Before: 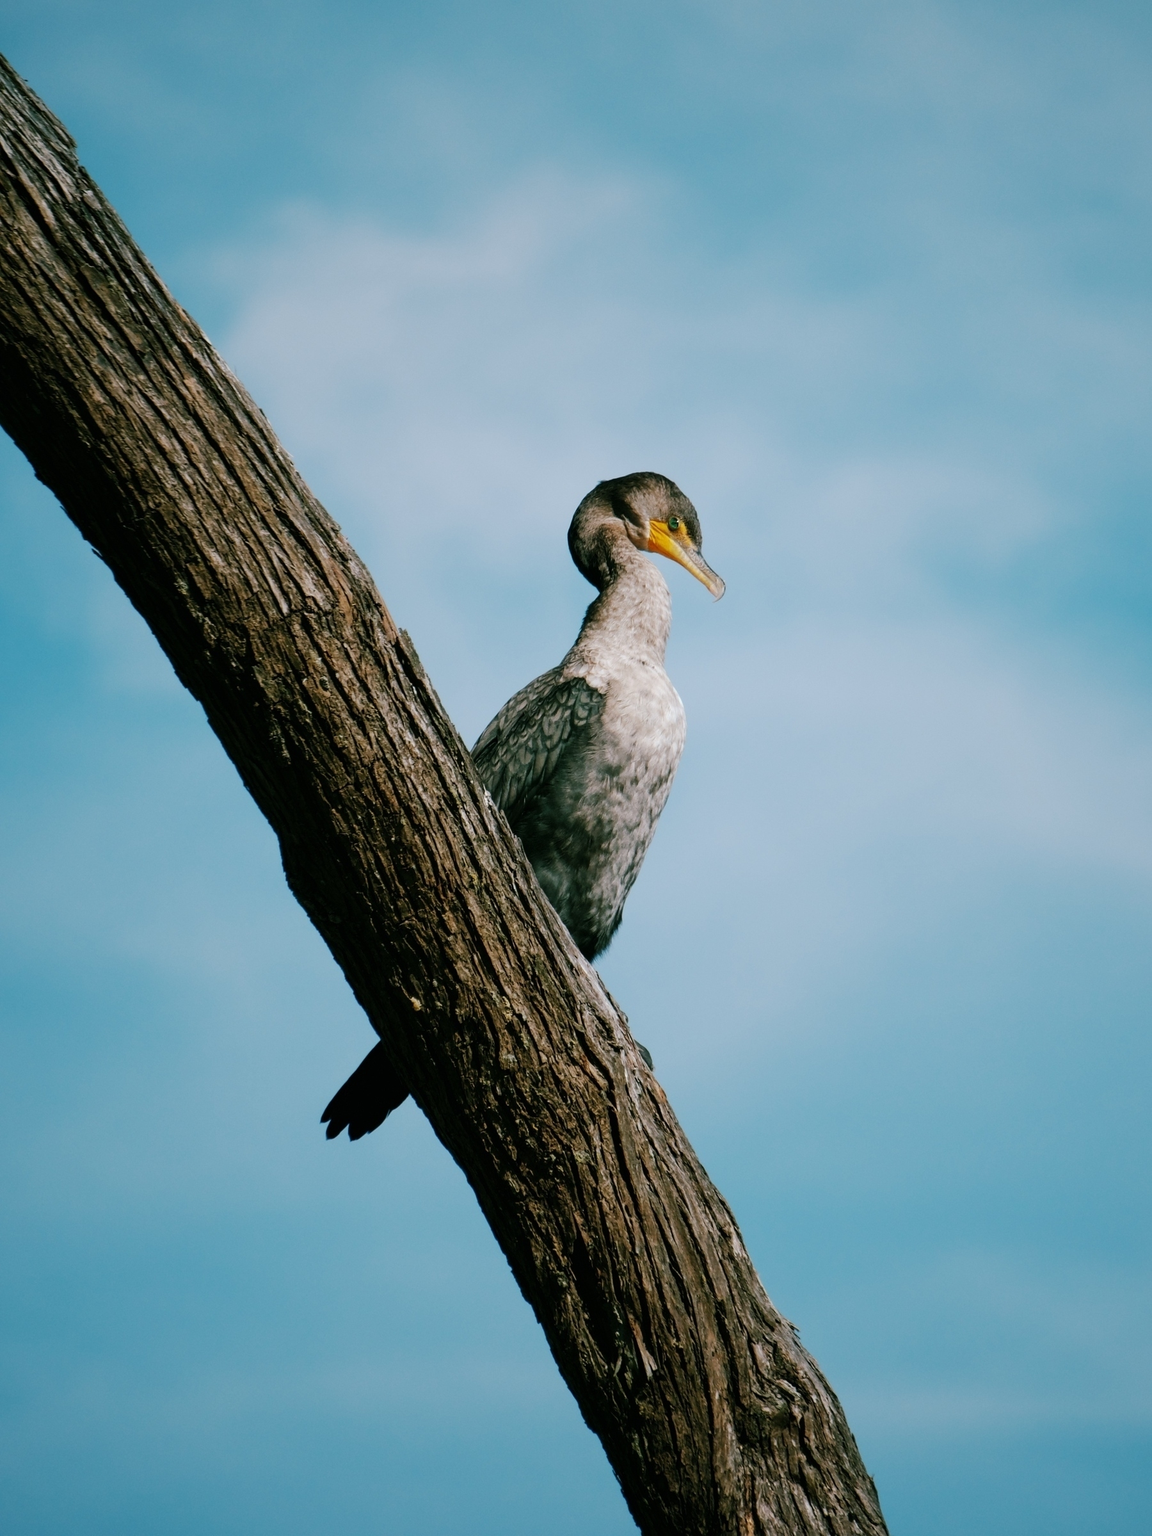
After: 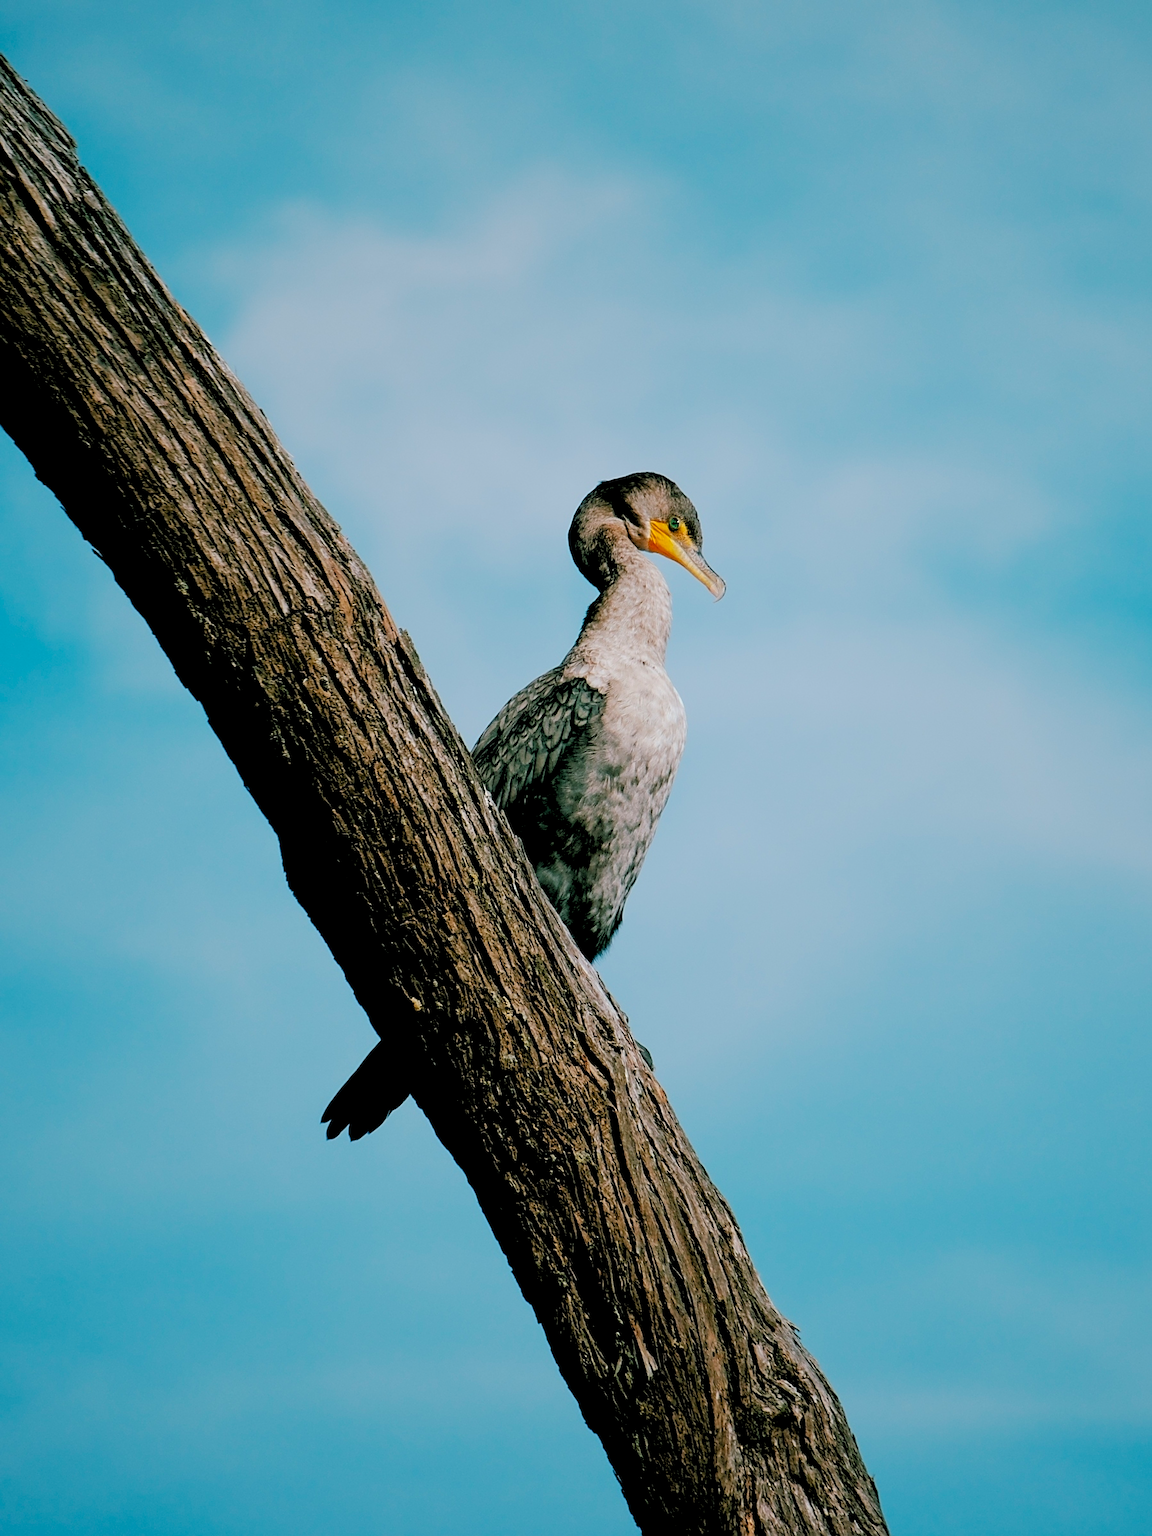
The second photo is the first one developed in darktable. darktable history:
rgb levels: preserve colors sum RGB, levels [[0.038, 0.433, 0.934], [0, 0.5, 1], [0, 0.5, 1]]
sharpen: on, module defaults
